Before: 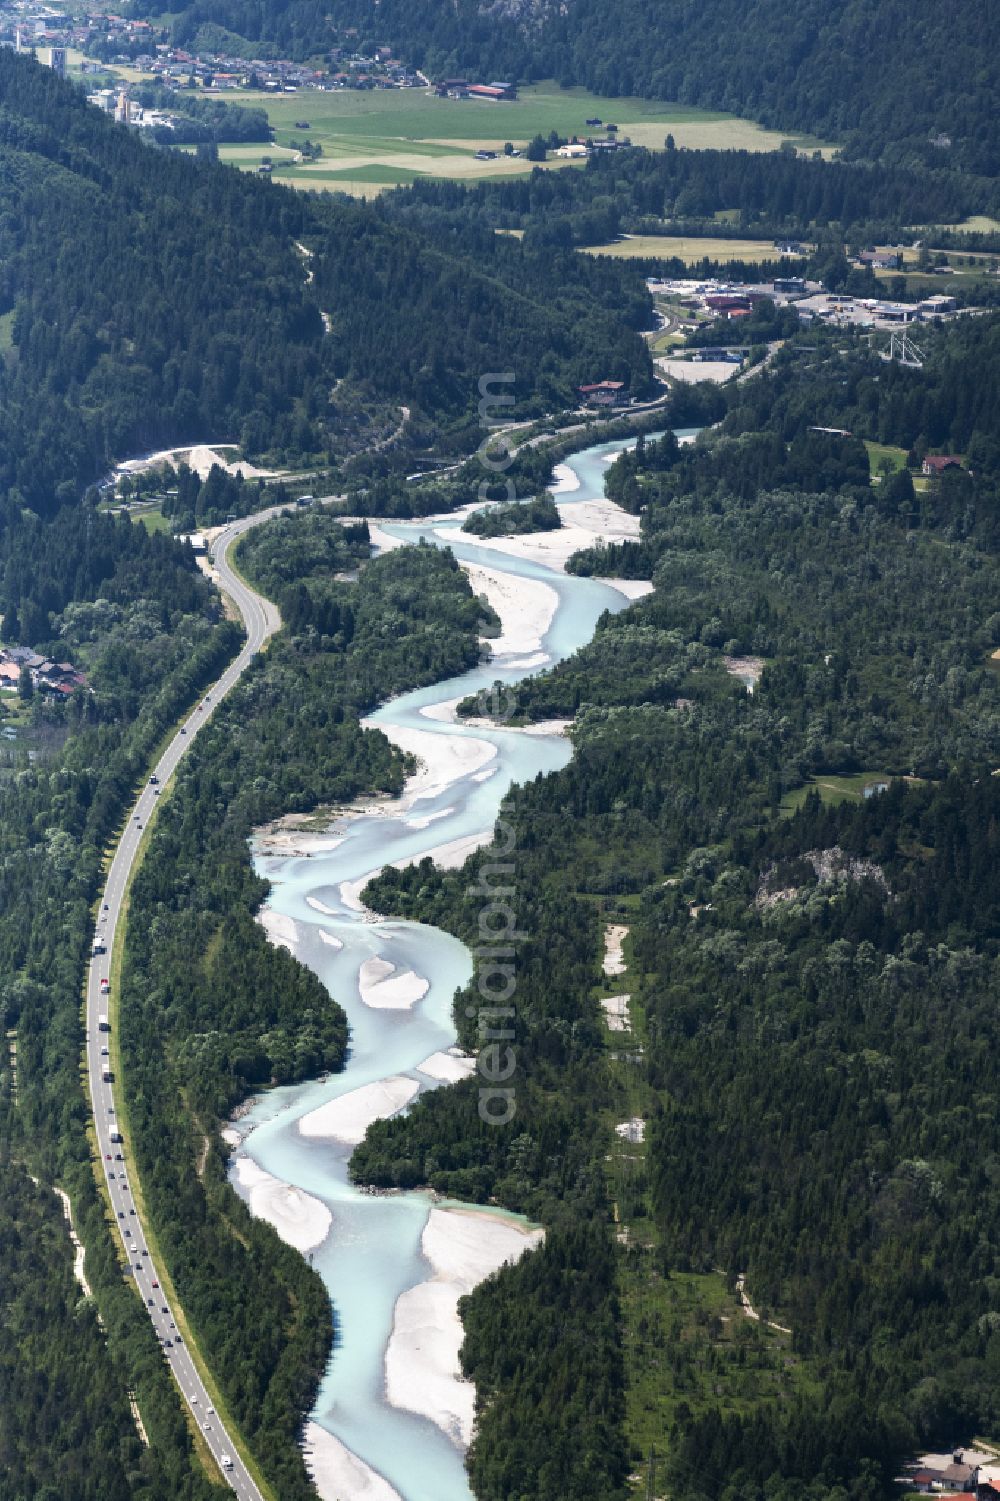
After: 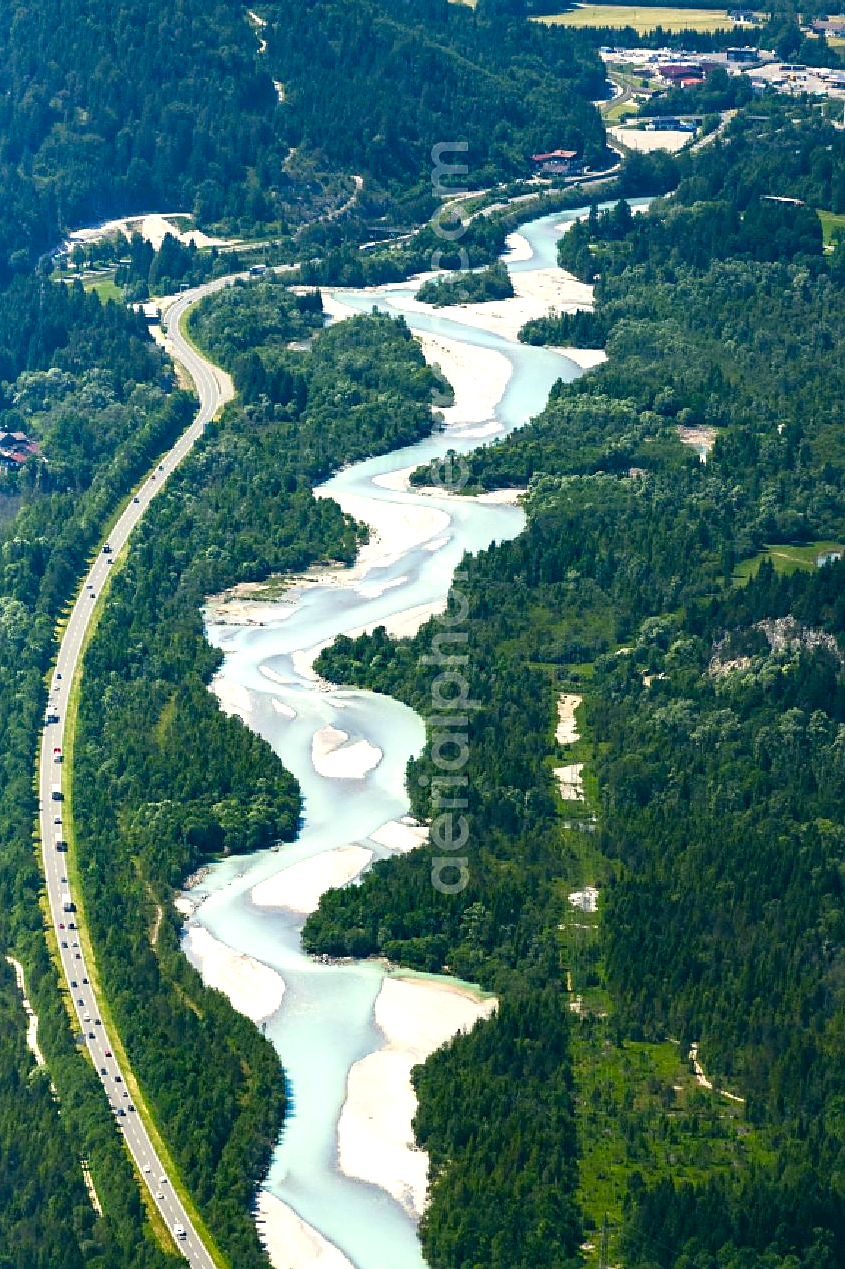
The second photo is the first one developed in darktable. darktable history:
contrast brightness saturation: contrast 0.073, brightness 0.081, saturation 0.181
sharpen: radius 1.872, amount 0.4, threshold 1.642
crop and rotate: left 4.794%, top 15.435%, right 10.637%
color balance rgb: perceptual saturation grading › global saturation 20%, perceptual saturation grading › highlights -24.717%, perceptual saturation grading › shadows 49.42%, perceptual brilliance grading › highlights 11.2%, global vibrance 20%
color correction: highlights a* -0.555, highlights b* 9.61, shadows a* -9.23, shadows b* 1.13
